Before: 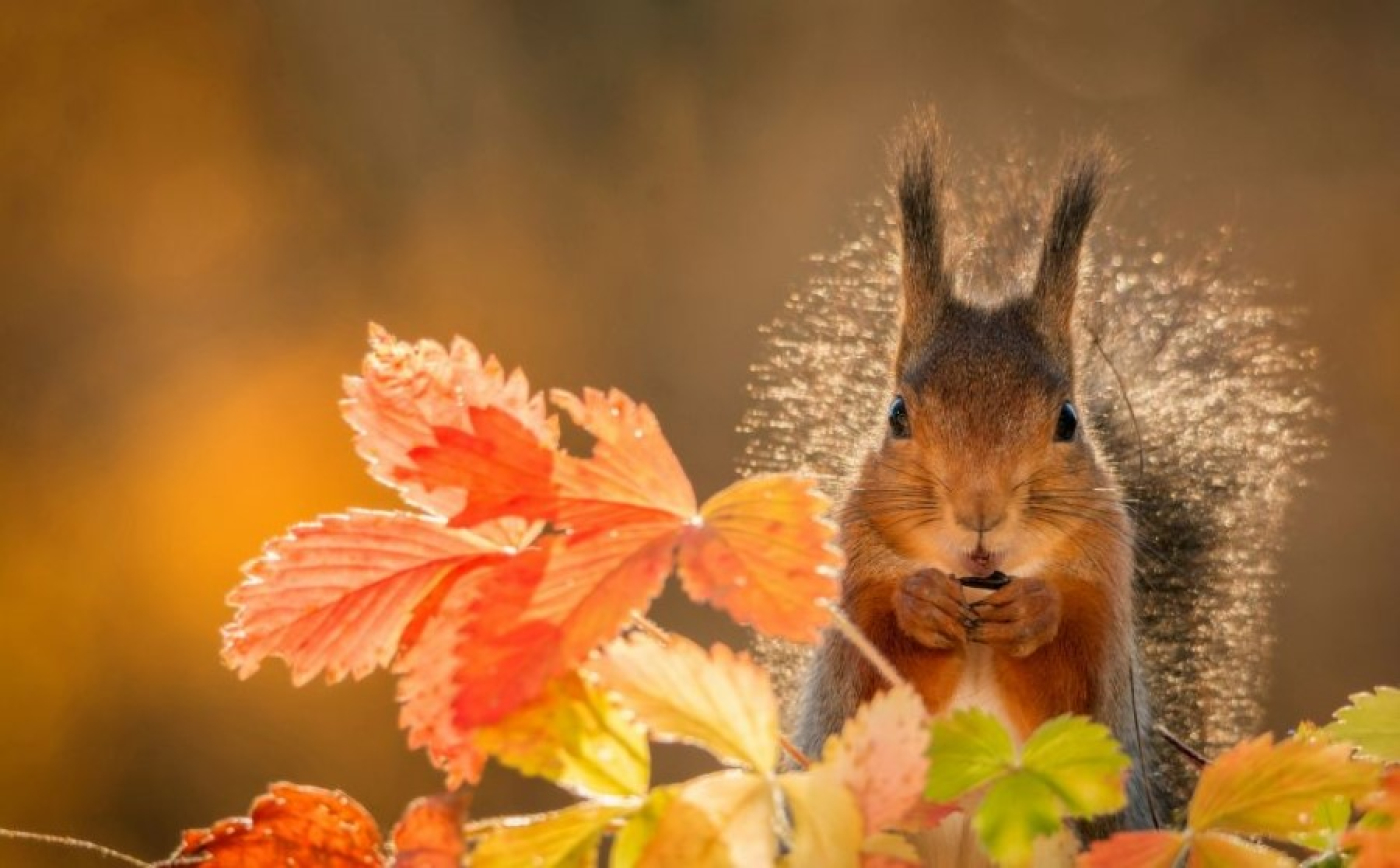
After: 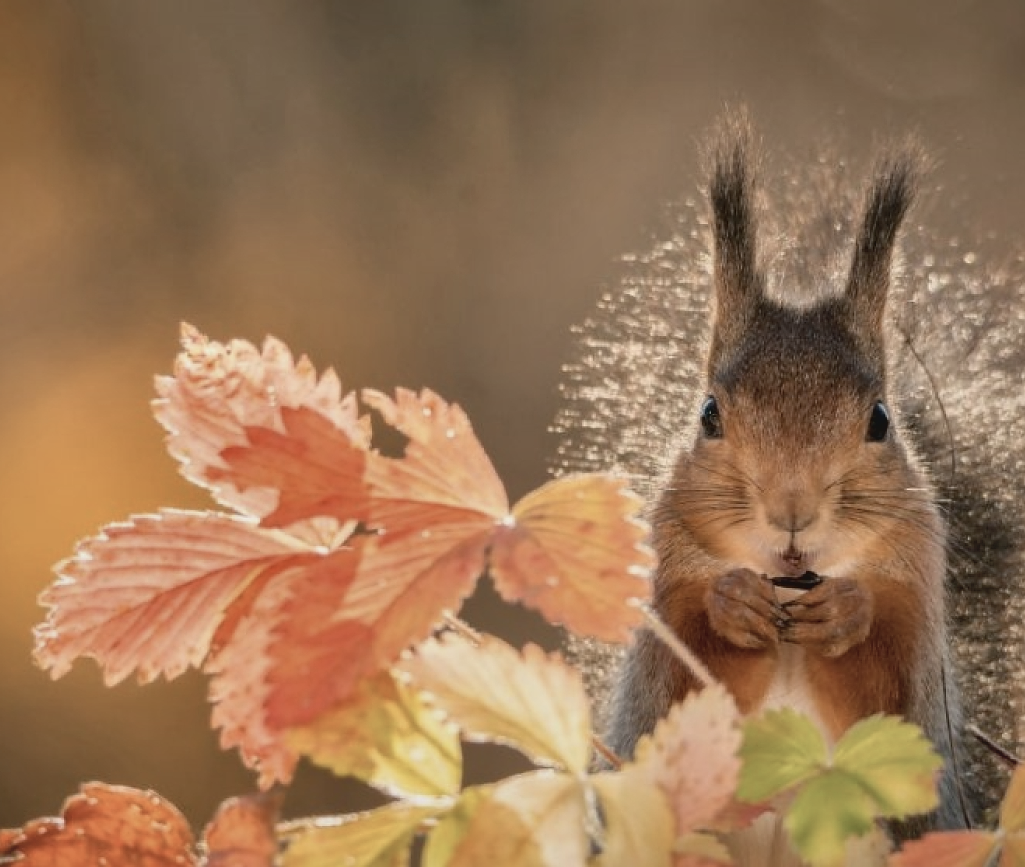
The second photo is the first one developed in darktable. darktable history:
exposure: black level correction 0.004, exposure 0.014 EV, compensate highlight preservation false
local contrast: mode bilateral grid, contrast 25, coarseness 60, detail 151%, midtone range 0.2
contrast brightness saturation: contrast -0.26, saturation -0.43
sharpen: radius 0.969, amount 0.604
crop: left 13.443%, right 13.31%
